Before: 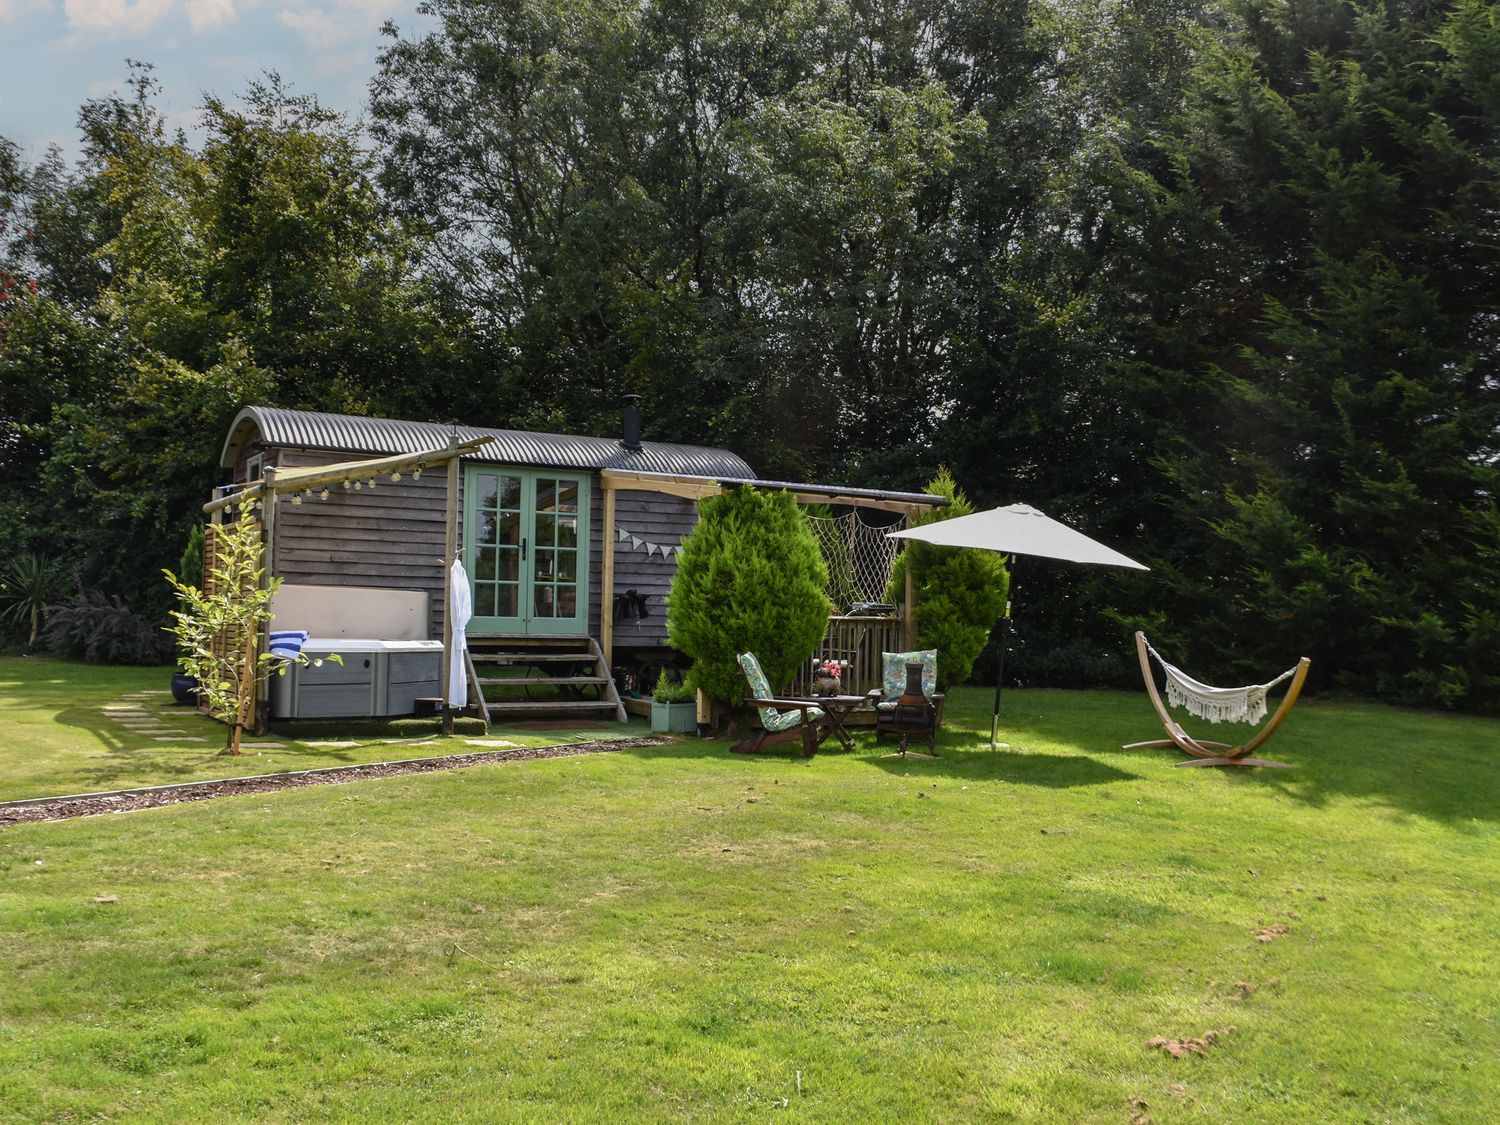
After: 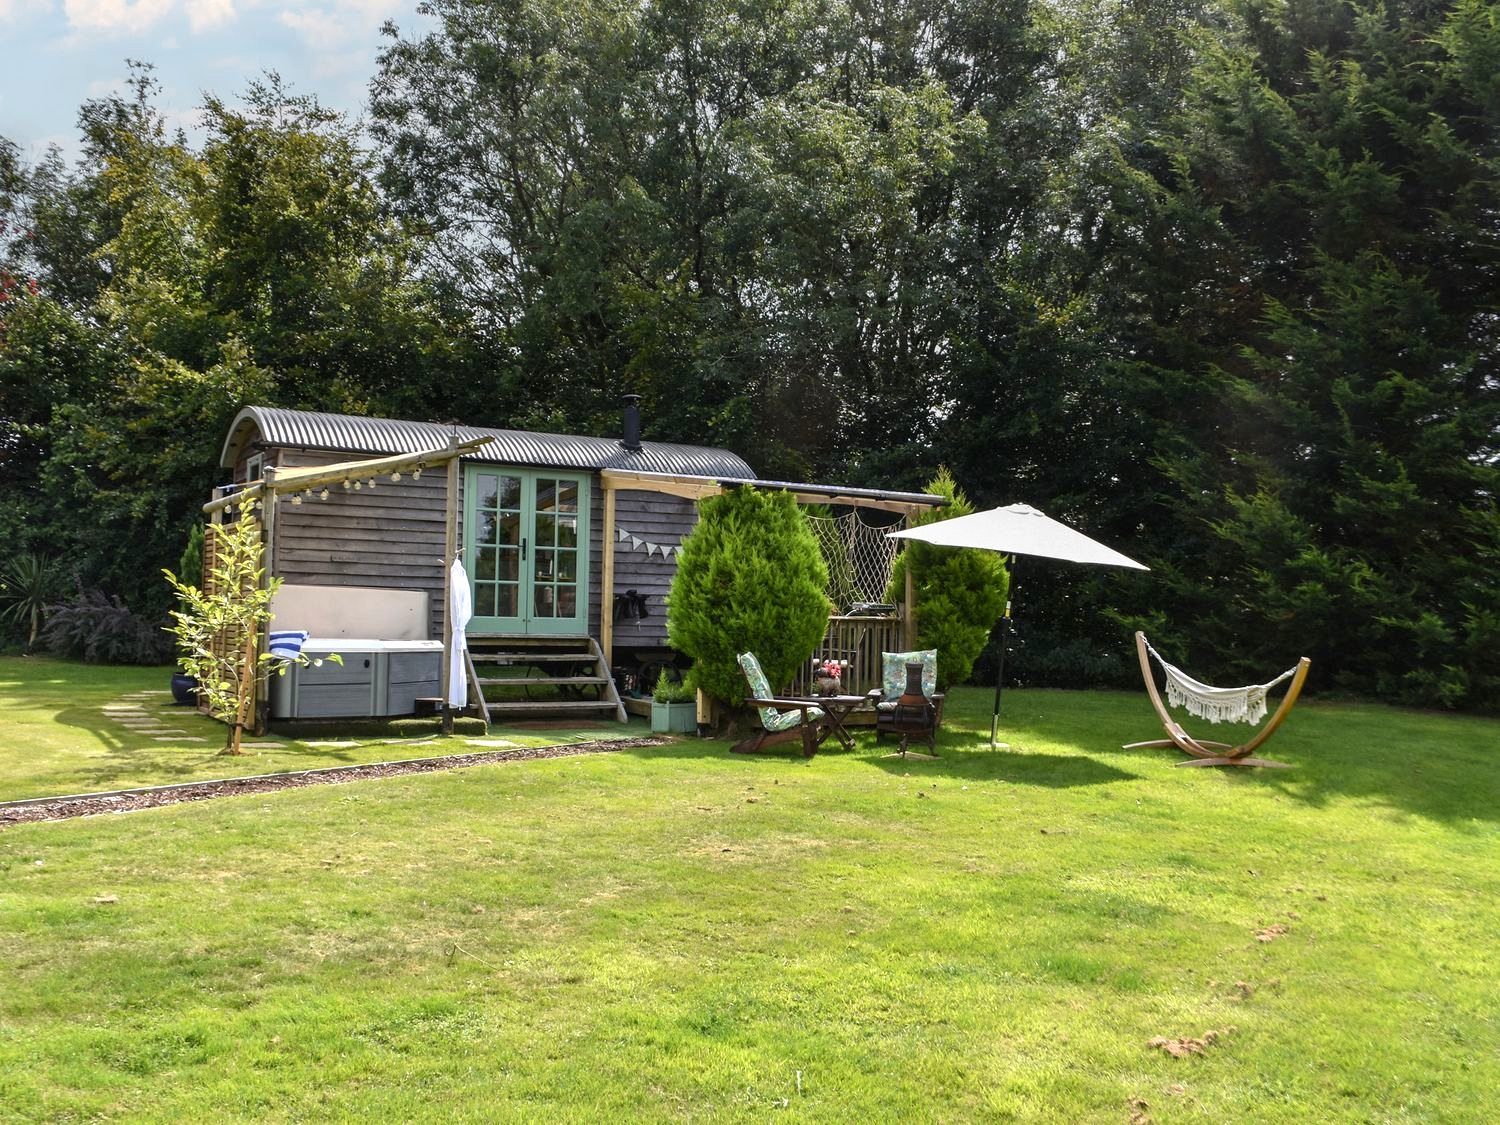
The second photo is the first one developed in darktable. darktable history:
exposure: black level correction 0.001, exposure 0.499 EV, compensate exposure bias true, compensate highlight preservation false
